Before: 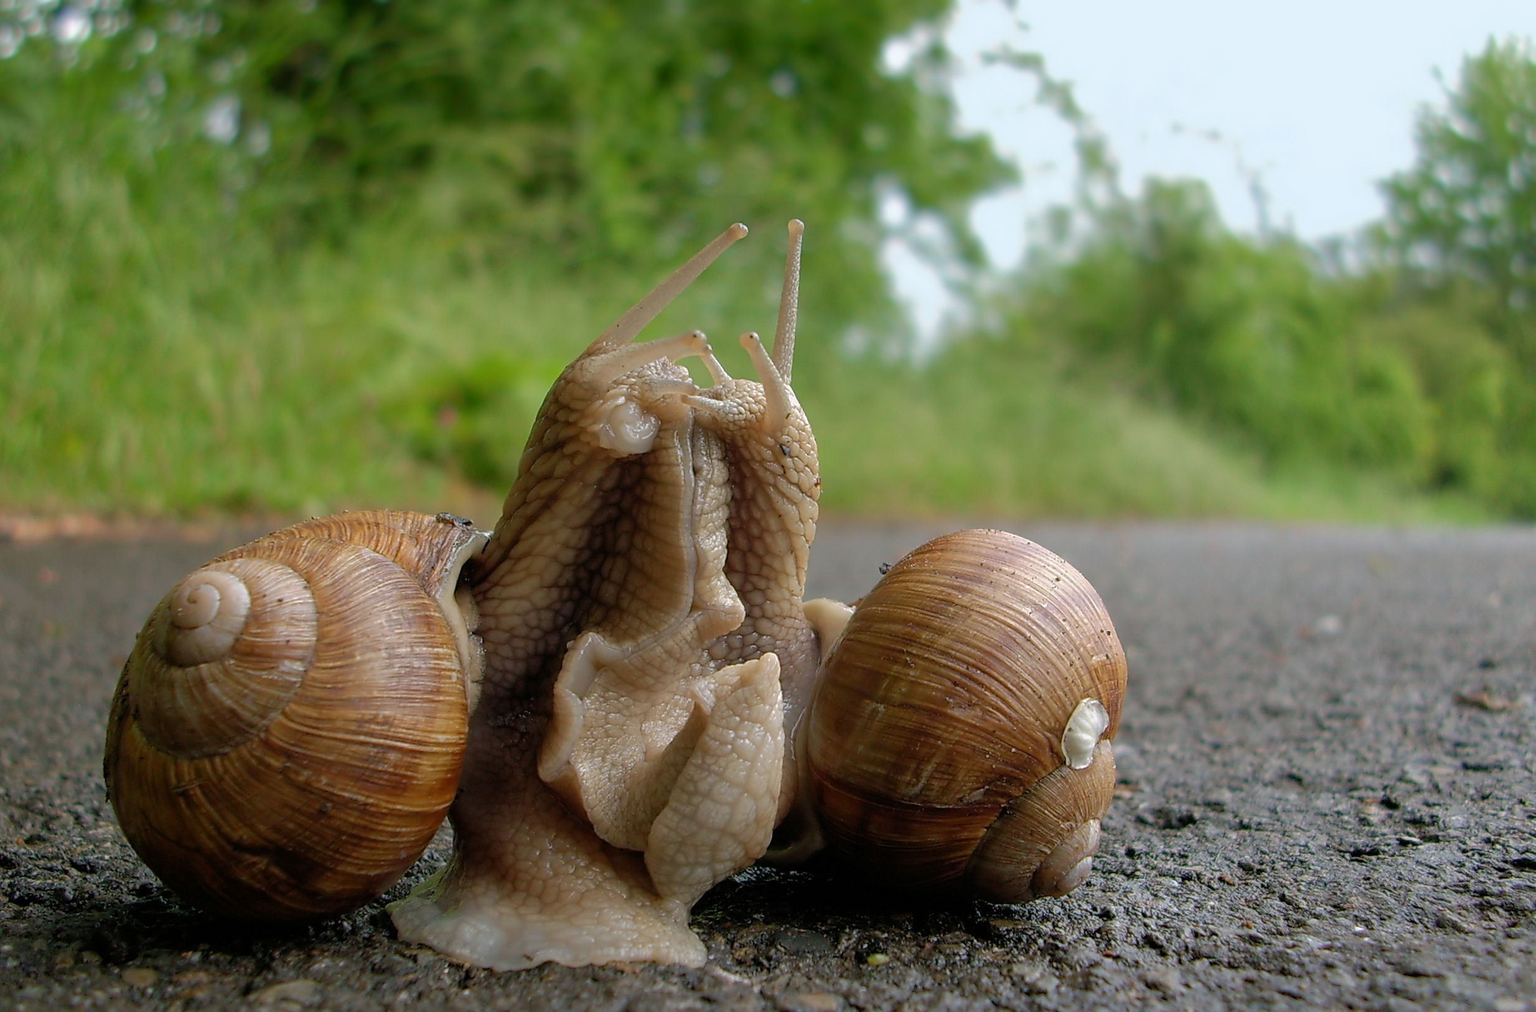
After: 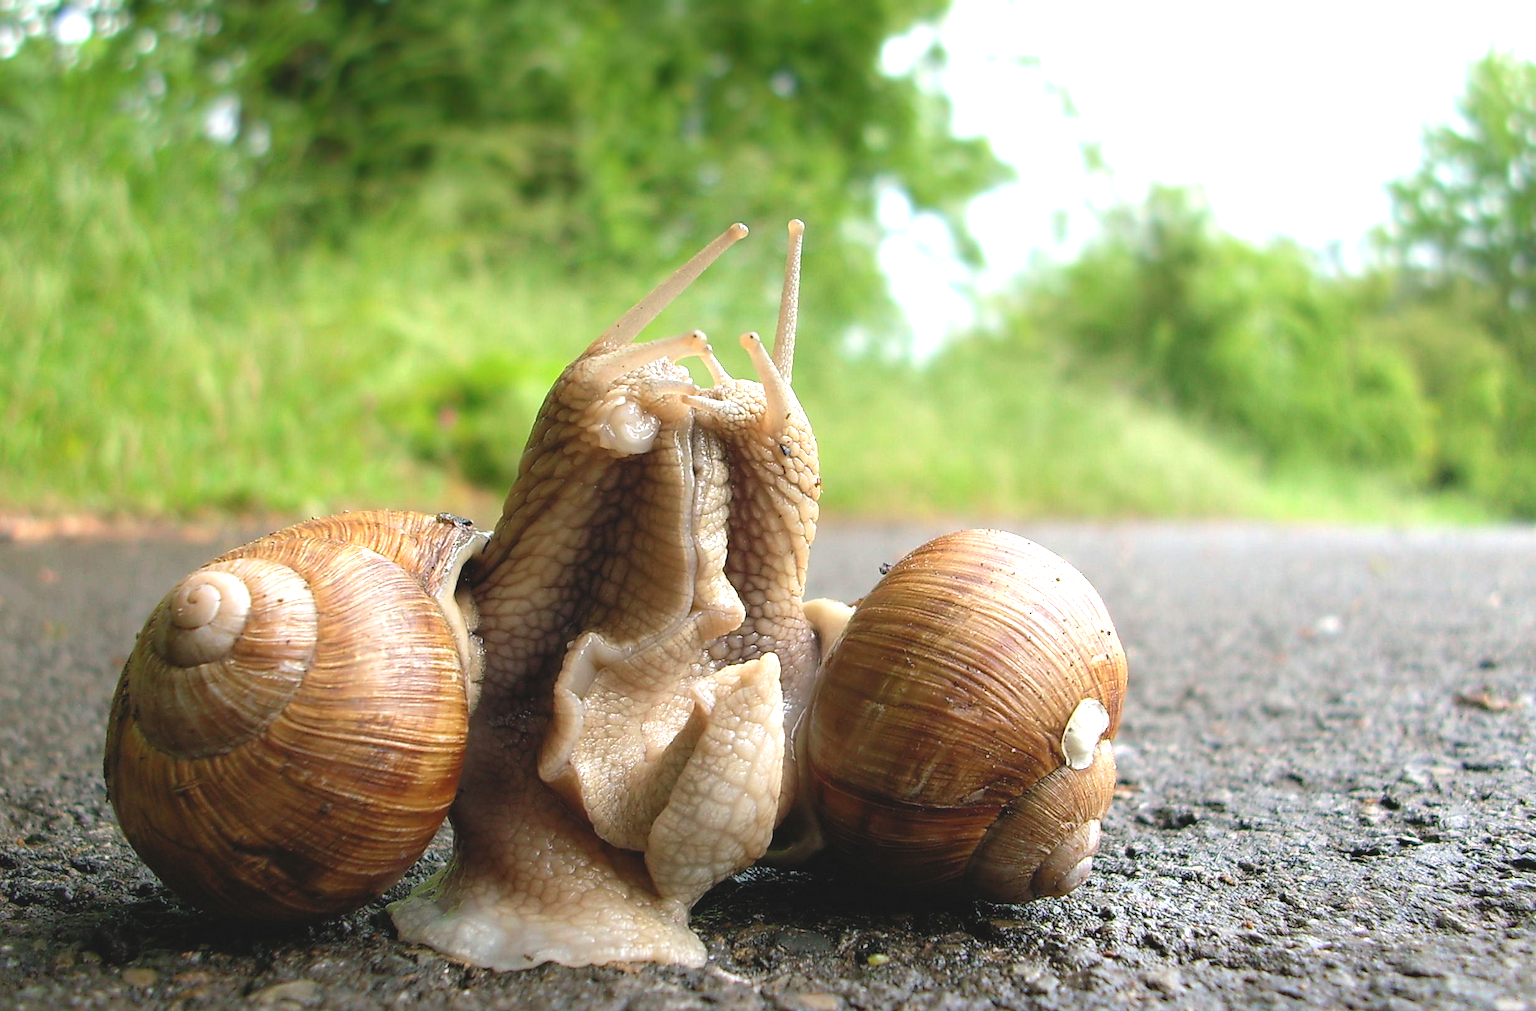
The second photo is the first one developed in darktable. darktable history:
tone equalizer: -8 EV -0.001 EV, -7 EV 0.001 EV, -6 EV -0.002 EV, -5 EV -0.003 EV, -4 EV -0.062 EV, -3 EV -0.222 EV, -2 EV -0.267 EV, -1 EV 0.105 EV, +0 EV 0.303 EV
exposure: black level correction -0.005, exposure 1.002 EV, compensate highlight preservation false
